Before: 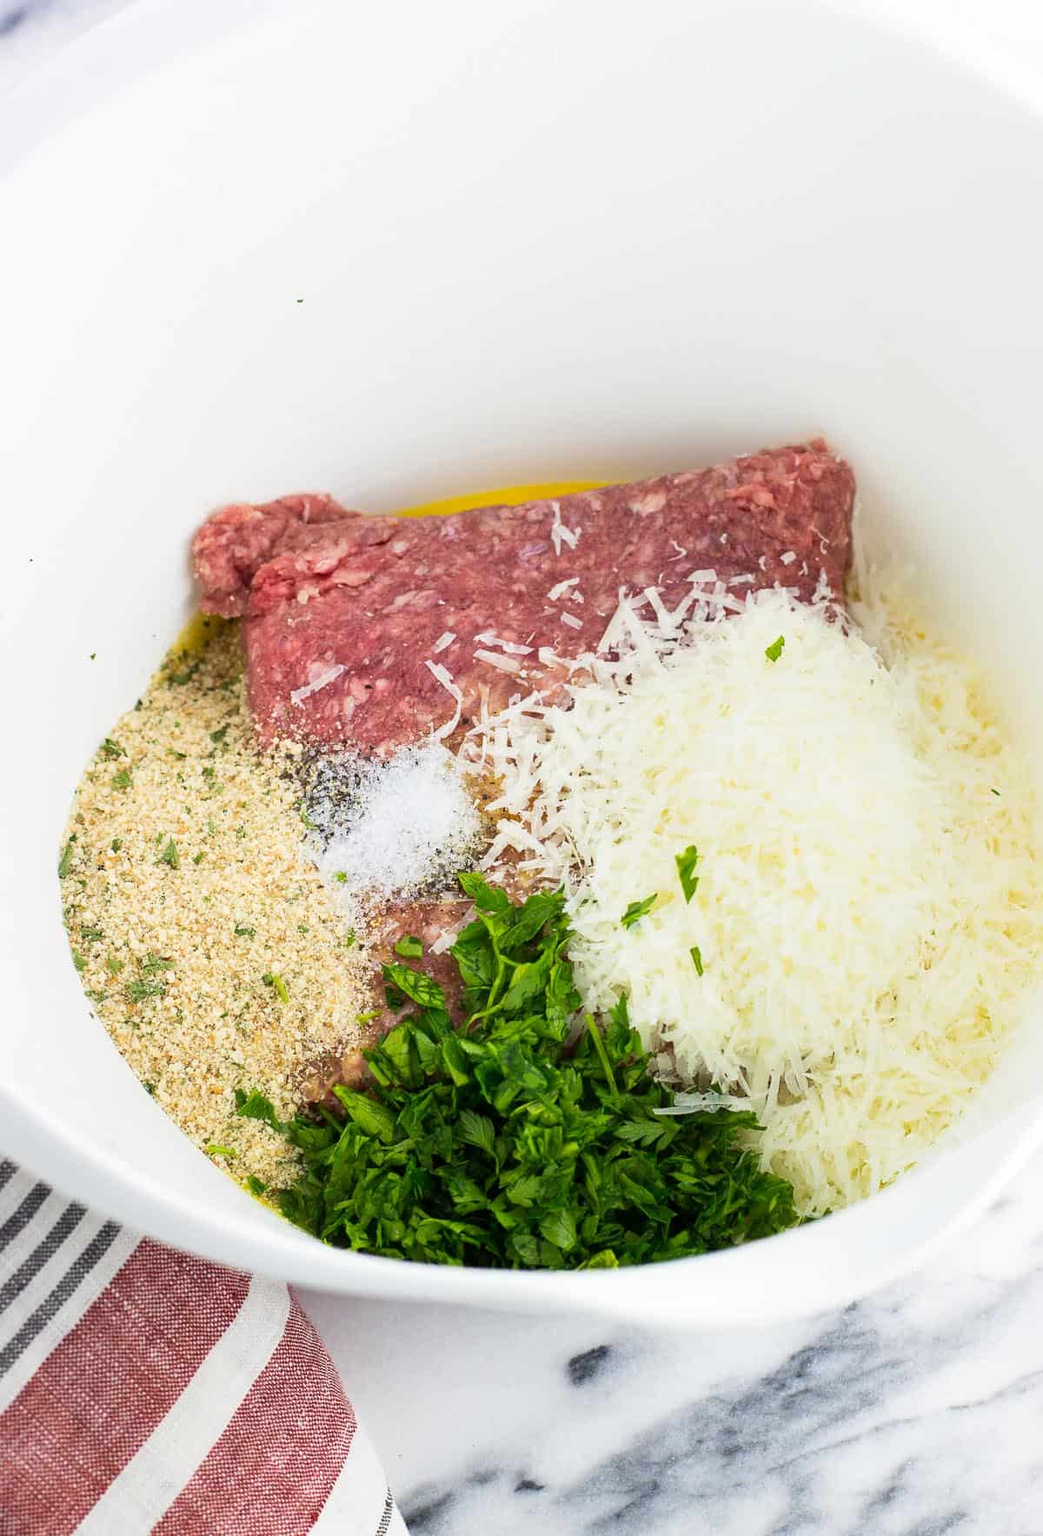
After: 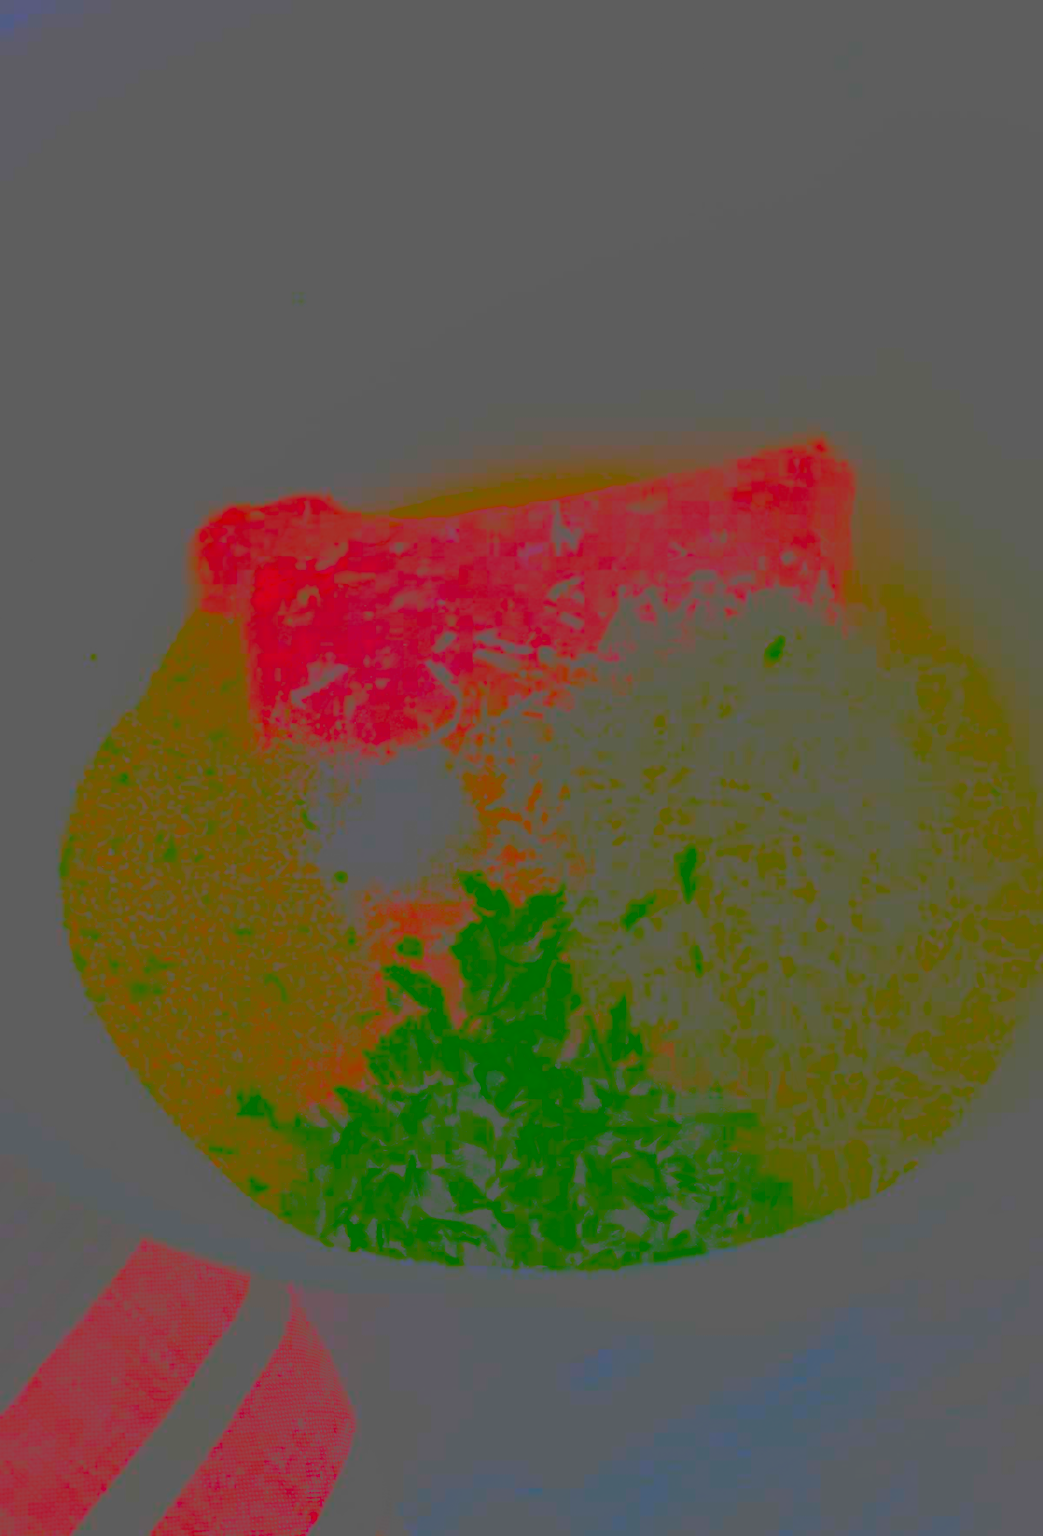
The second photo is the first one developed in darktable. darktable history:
contrast brightness saturation: contrast -0.989, brightness -0.176, saturation 0.731
